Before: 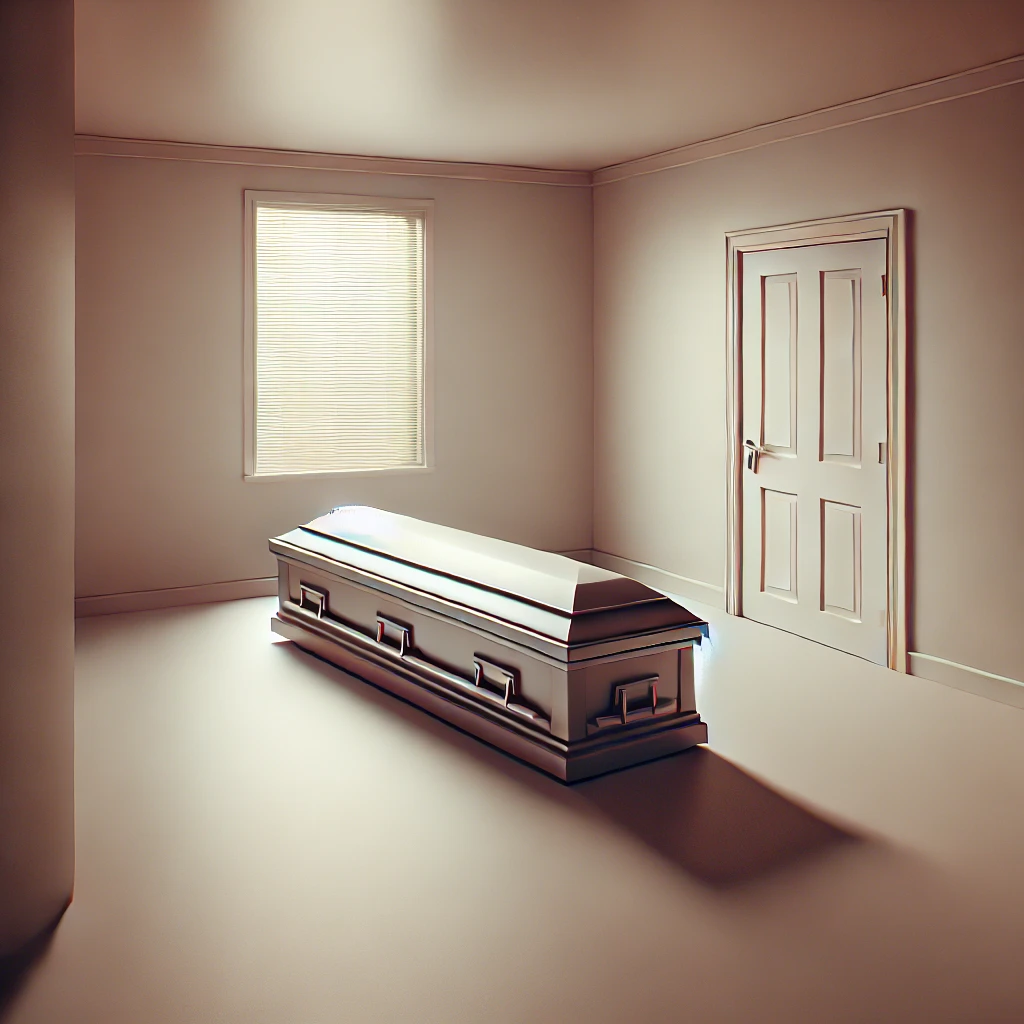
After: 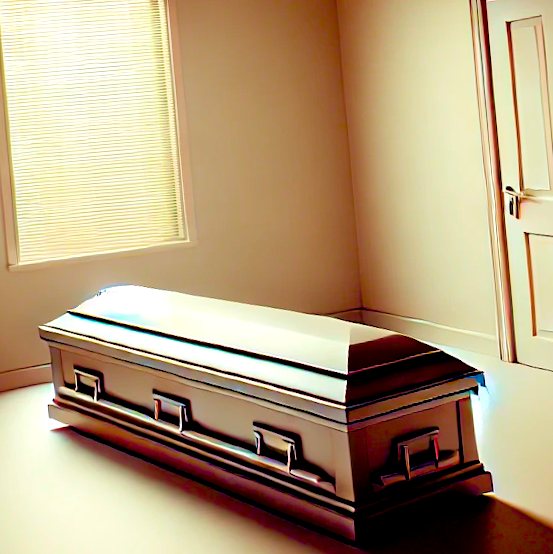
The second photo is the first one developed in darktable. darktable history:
color balance rgb: linear chroma grading › global chroma 25%, perceptual saturation grading › global saturation 50%
exposure: black level correction 0.025, exposure 0.182 EV, compensate highlight preservation false
crop: left 25%, top 25%, right 25%, bottom 25%
velvia: on, module defaults
rotate and perspective: rotation -4.98°, automatic cropping off
